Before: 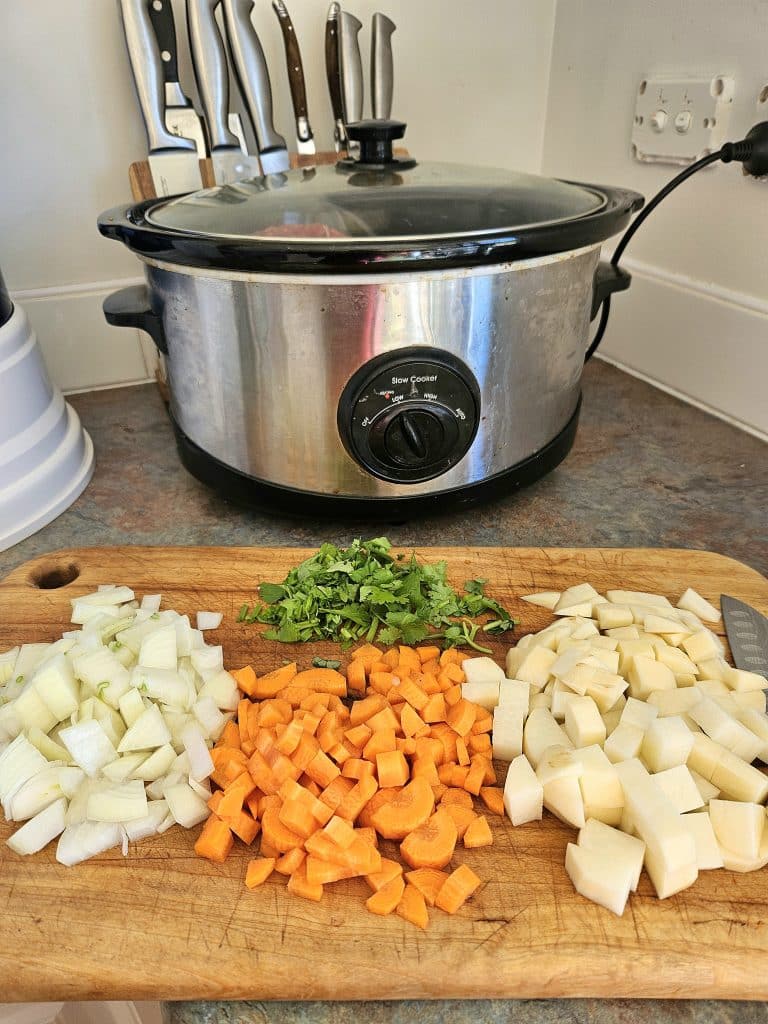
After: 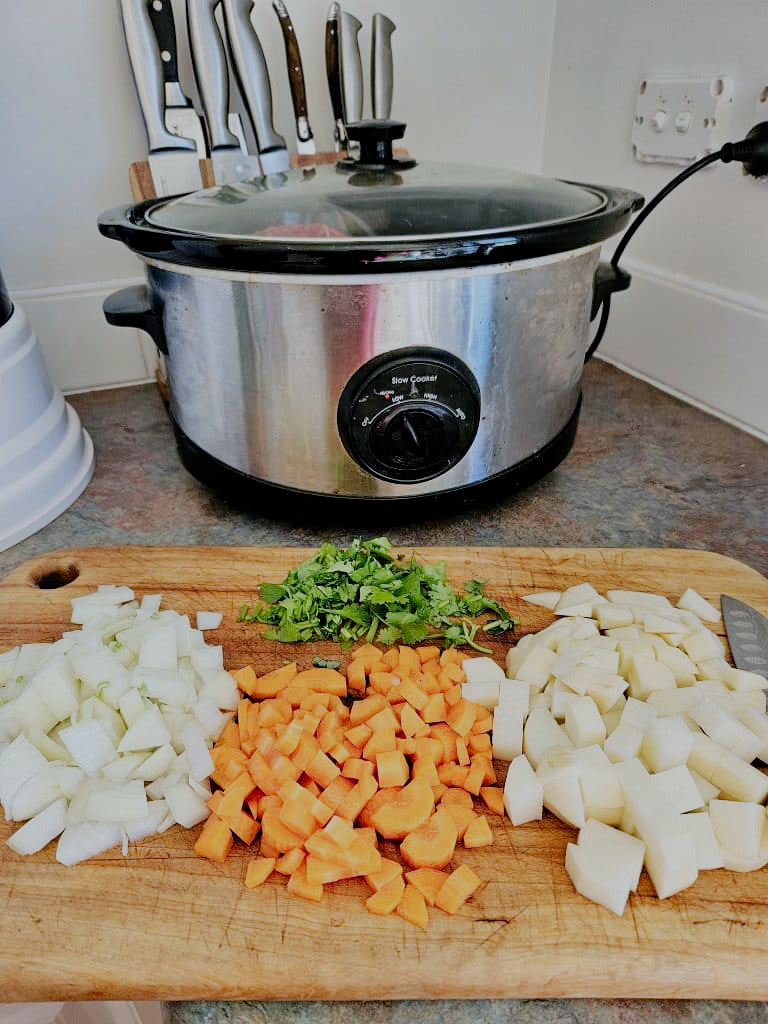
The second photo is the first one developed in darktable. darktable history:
color calibration: output R [0.946, 0.065, -0.013, 0], output G [-0.246, 1.264, -0.017, 0], output B [0.046, -0.098, 1.05, 0], illuminant as shot in camera, x 0.37, y 0.382, temperature 4319.05 K
filmic rgb: black relative exposure -6.13 EV, white relative exposure 6.96 EV, hardness 2.24, preserve chrominance no, color science v4 (2020)
tone equalizer: edges refinement/feathering 500, mask exposure compensation -1.57 EV, preserve details no
